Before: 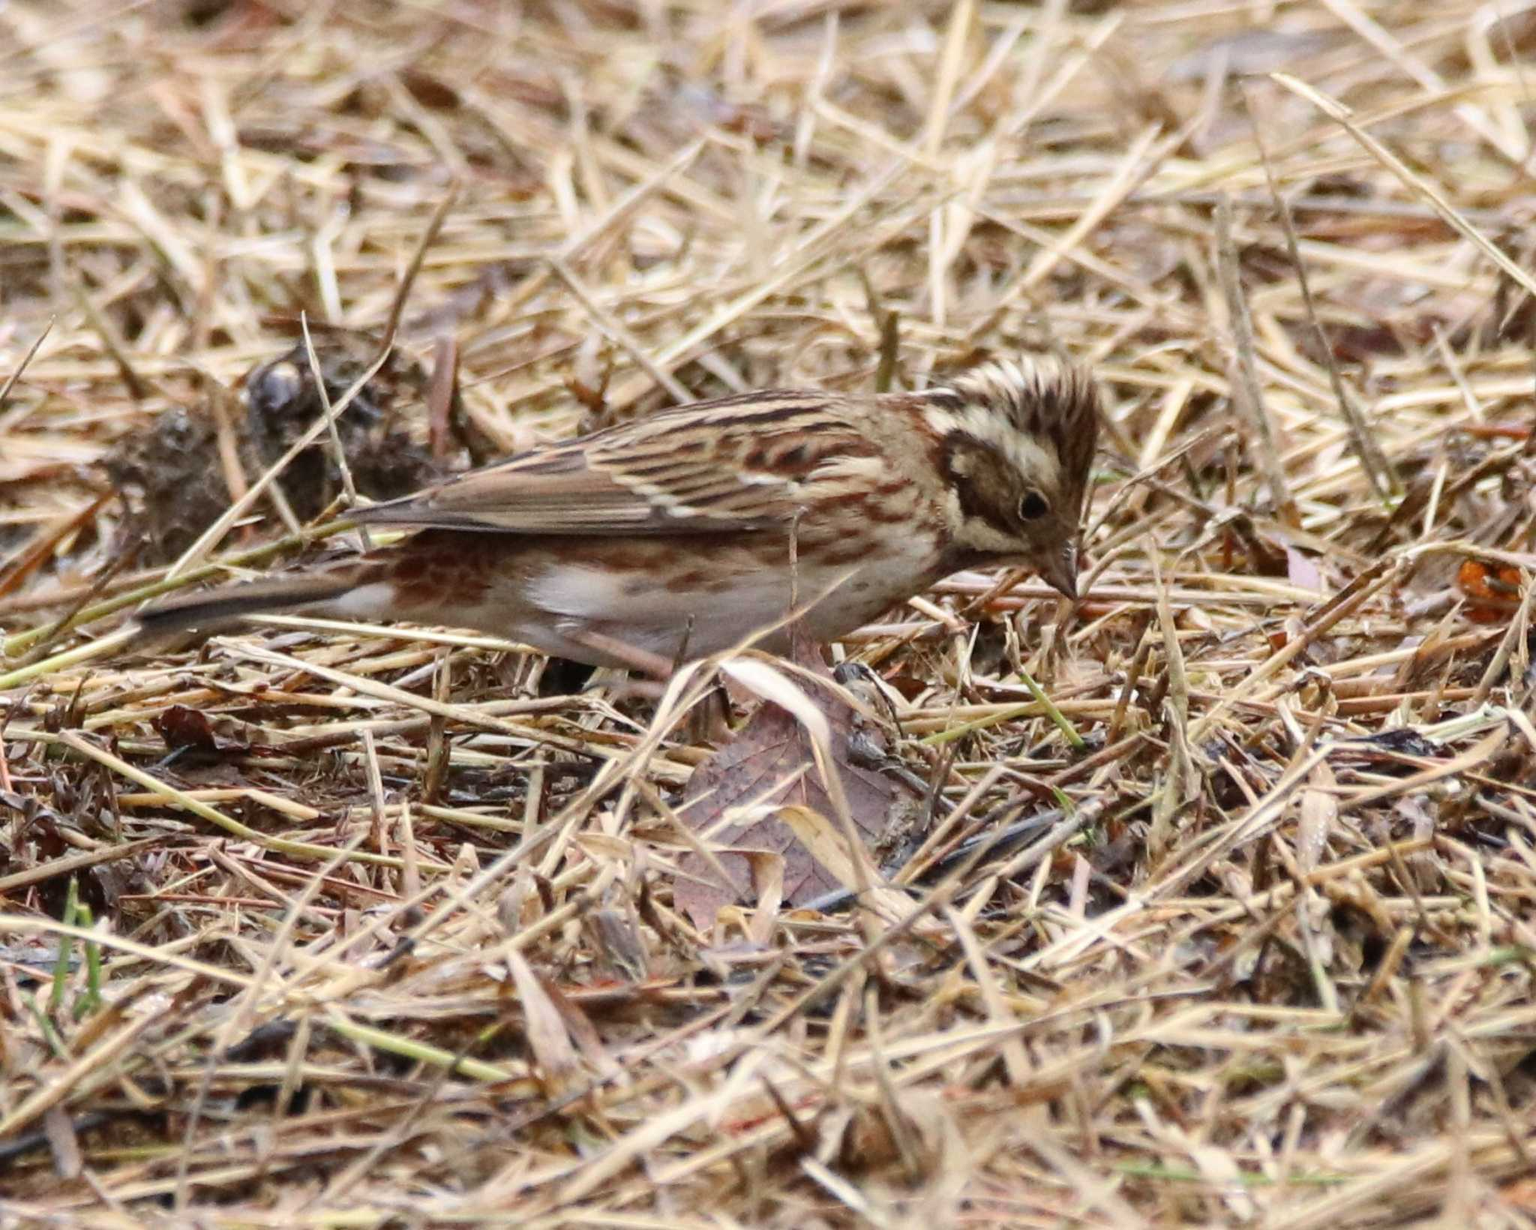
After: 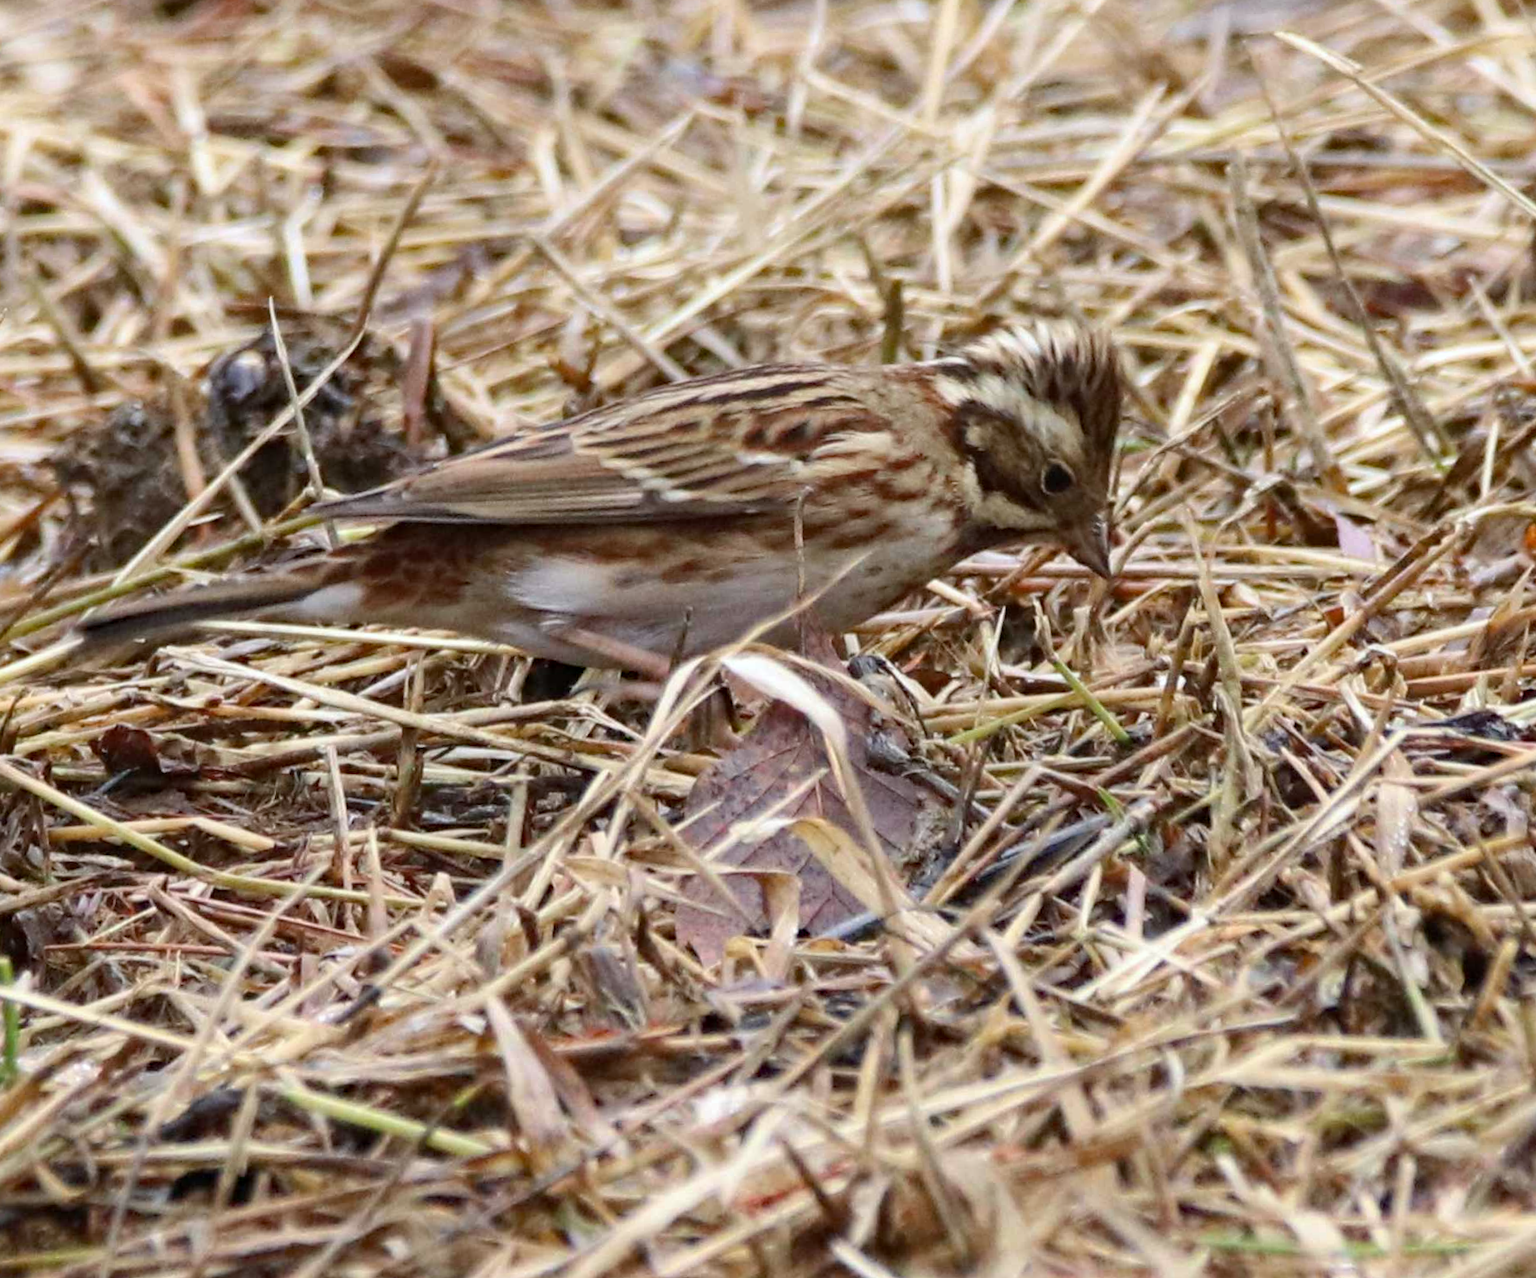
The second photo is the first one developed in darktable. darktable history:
rotate and perspective: rotation -1.68°, lens shift (vertical) -0.146, crop left 0.049, crop right 0.912, crop top 0.032, crop bottom 0.96
white balance: red 0.982, blue 1.018
haze removal: compatibility mode true, adaptive false
crop: left 1.743%, right 0.268%, bottom 2.011%
